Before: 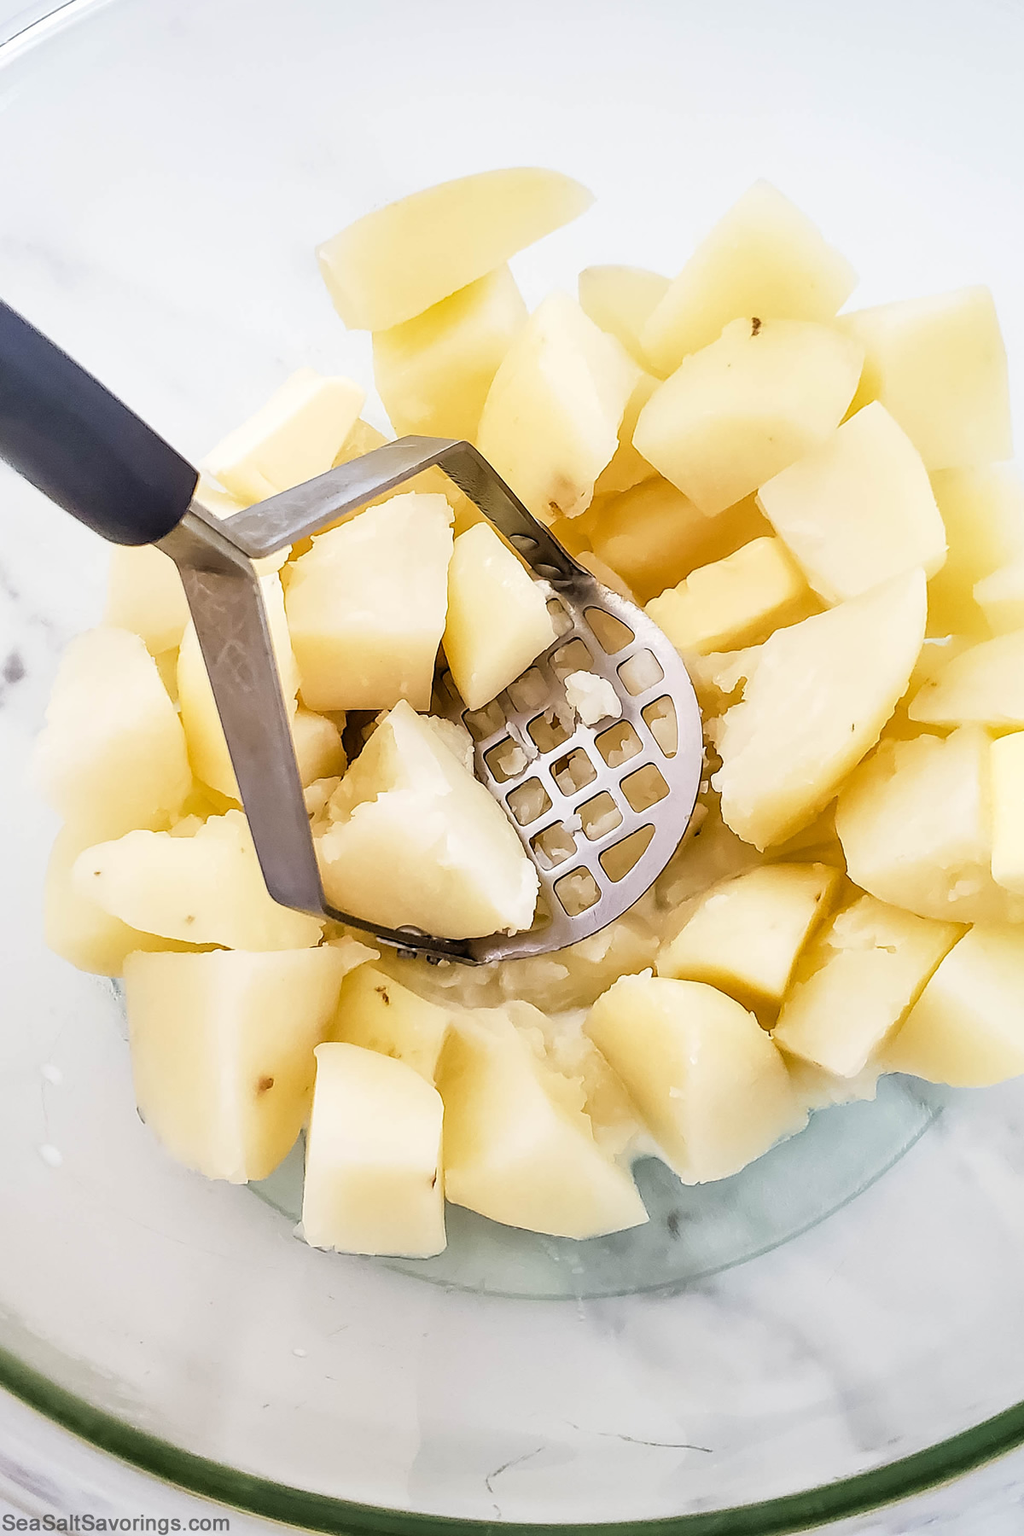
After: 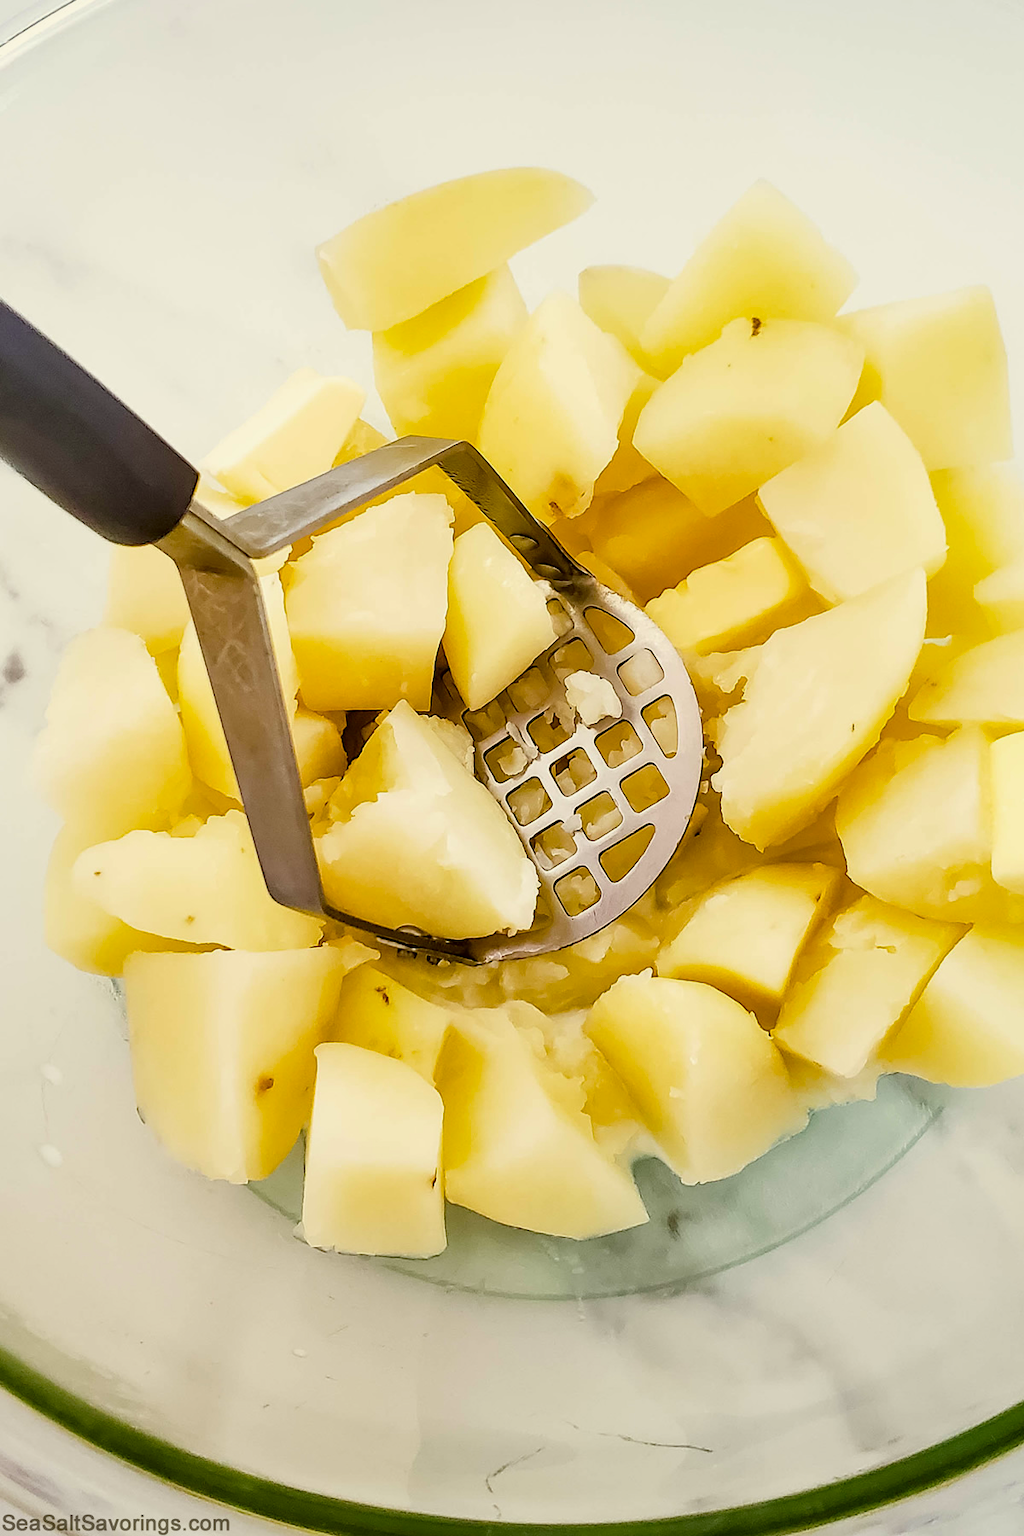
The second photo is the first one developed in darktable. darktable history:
color balance rgb: perceptual saturation grading › global saturation 30.217%
exposure: exposure -0.139 EV, compensate highlight preservation false
color correction: highlights a* -1.42, highlights b* 10.39, shadows a* 0.597, shadows b* 19.68
haze removal: compatibility mode true, adaptive false
